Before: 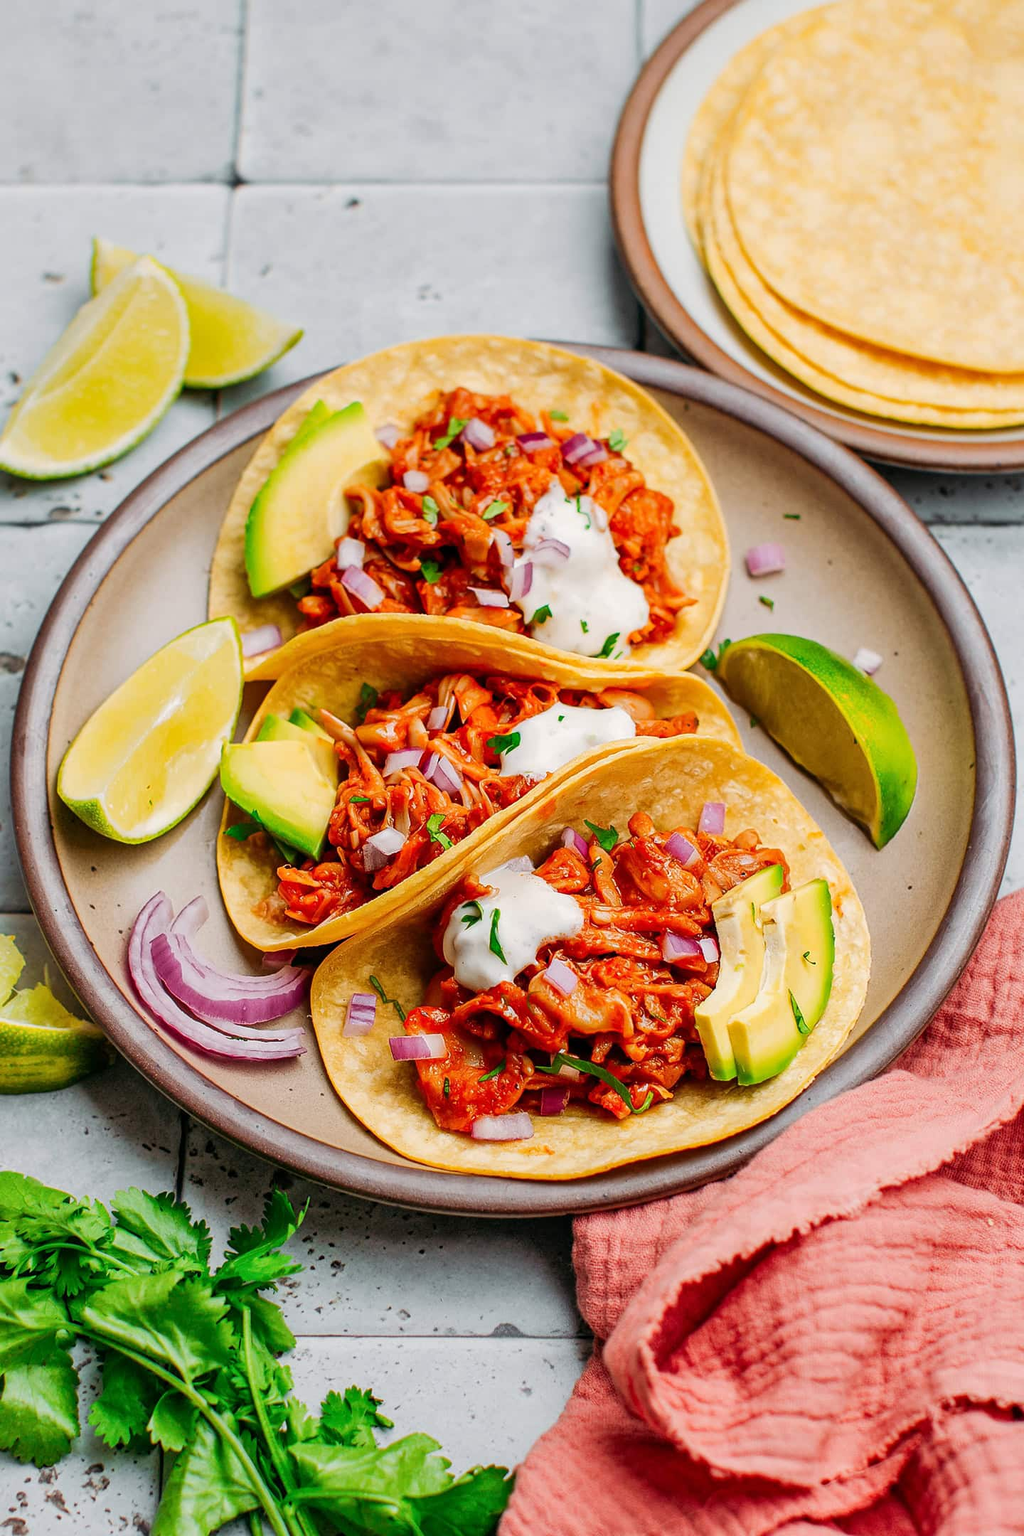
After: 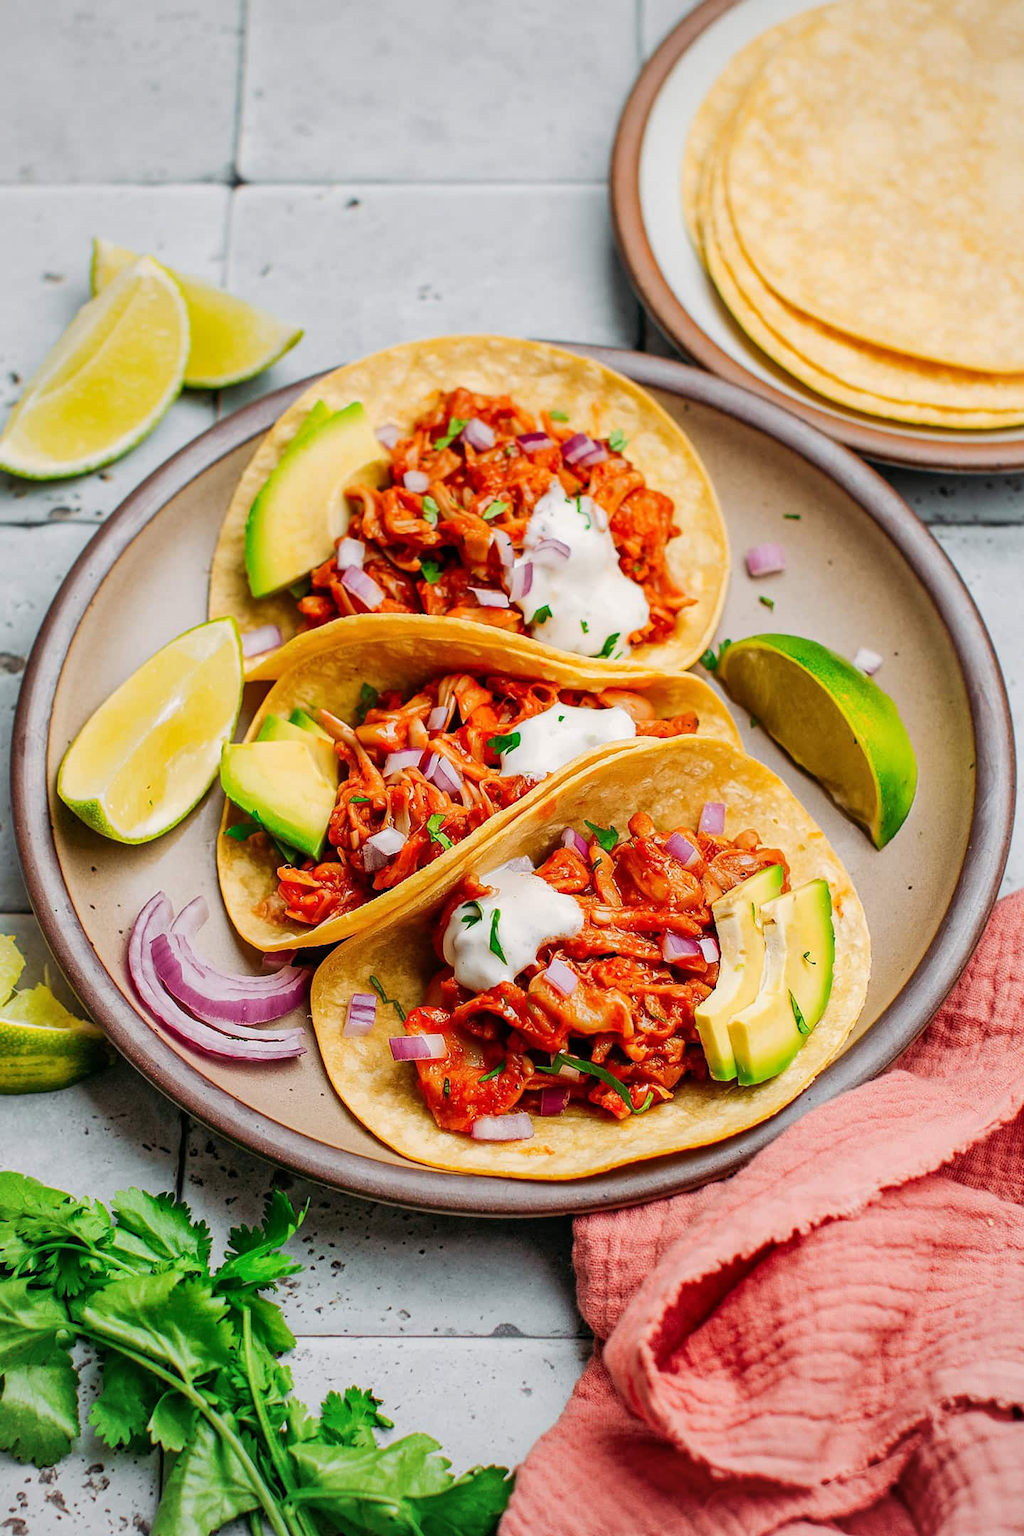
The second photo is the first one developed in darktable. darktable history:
vignetting: fall-off radius 81.05%, brightness -0.265
